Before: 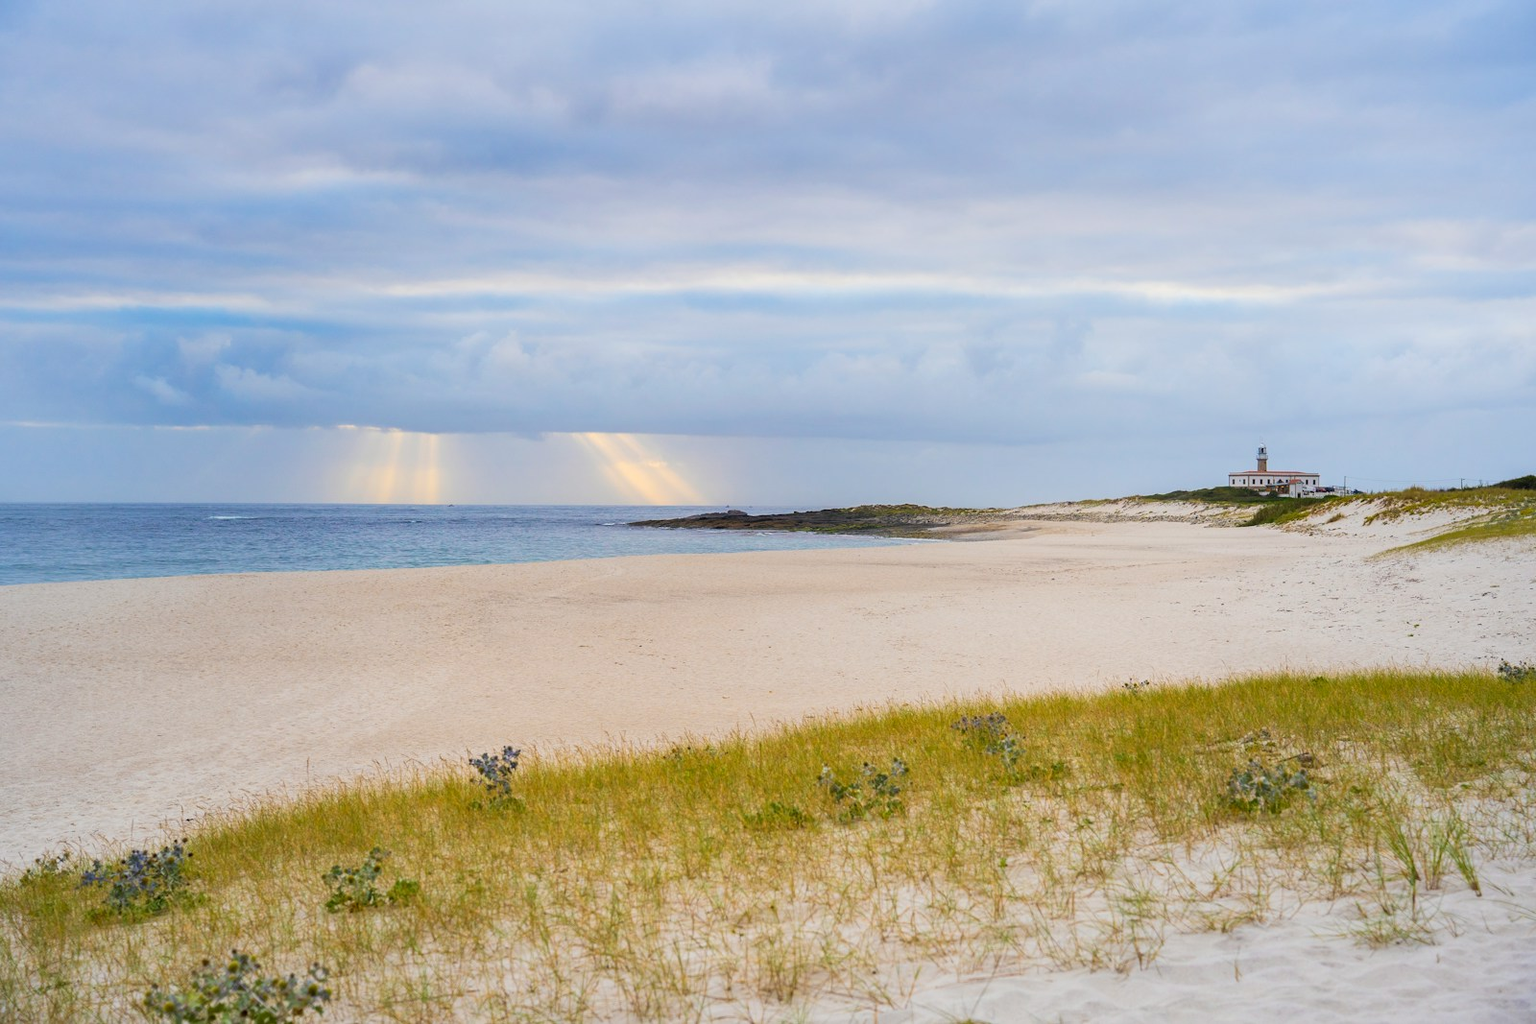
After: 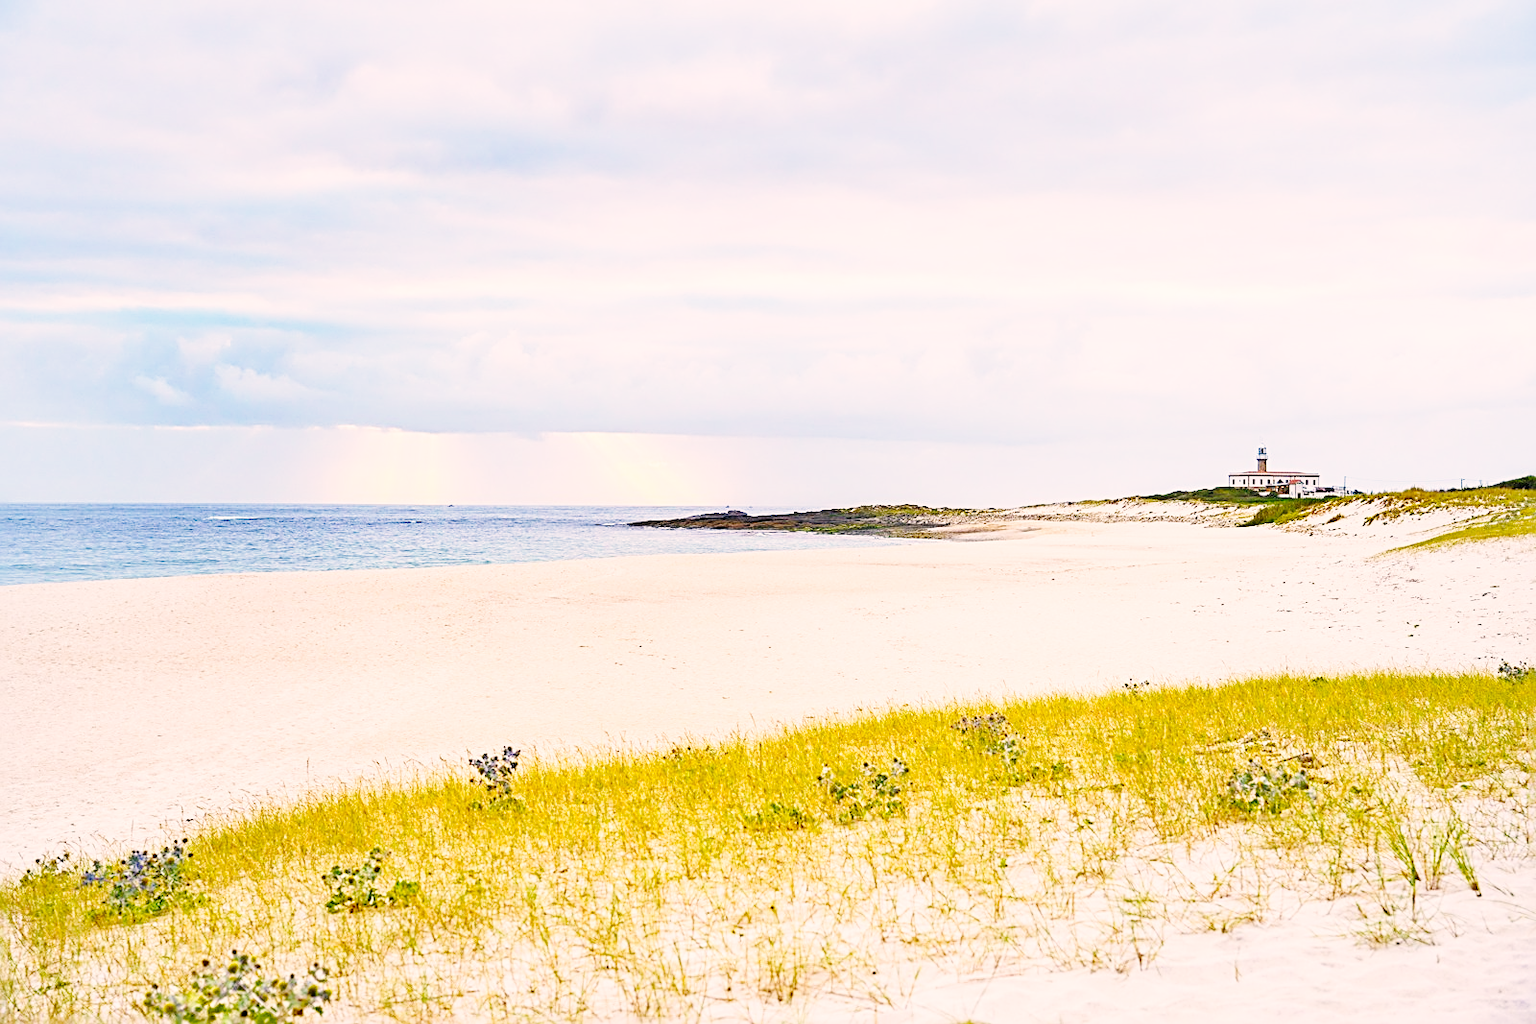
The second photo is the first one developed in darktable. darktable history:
color correction: highlights a* 5.79, highlights b* 4.9
tone equalizer: -7 EV 0.153 EV, -6 EV 0.626 EV, -5 EV 1.17 EV, -4 EV 1.34 EV, -3 EV 1.14 EV, -2 EV 0.6 EV, -1 EV 0.161 EV
base curve: curves: ch0 [(0, 0) (0, 0) (0.002, 0.001) (0.008, 0.003) (0.019, 0.011) (0.037, 0.037) (0.064, 0.11) (0.102, 0.232) (0.152, 0.379) (0.216, 0.524) (0.296, 0.665) (0.394, 0.789) (0.512, 0.881) (0.651, 0.945) (0.813, 0.986) (1, 1)], preserve colors none
sharpen: radius 3.057, amount 0.765
